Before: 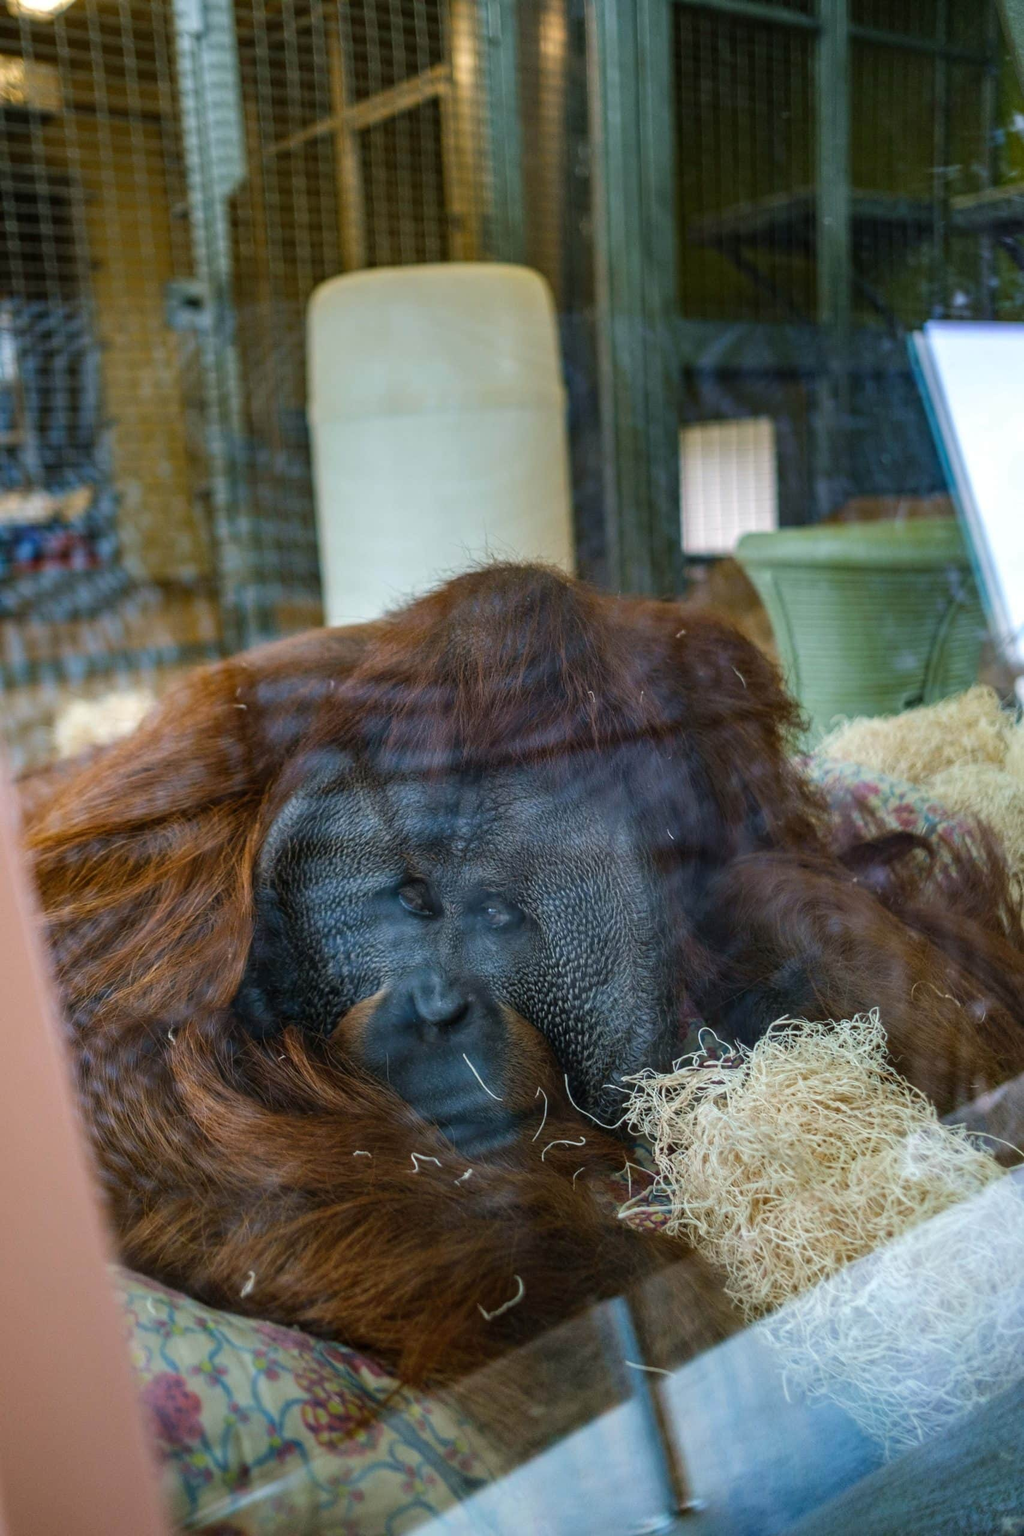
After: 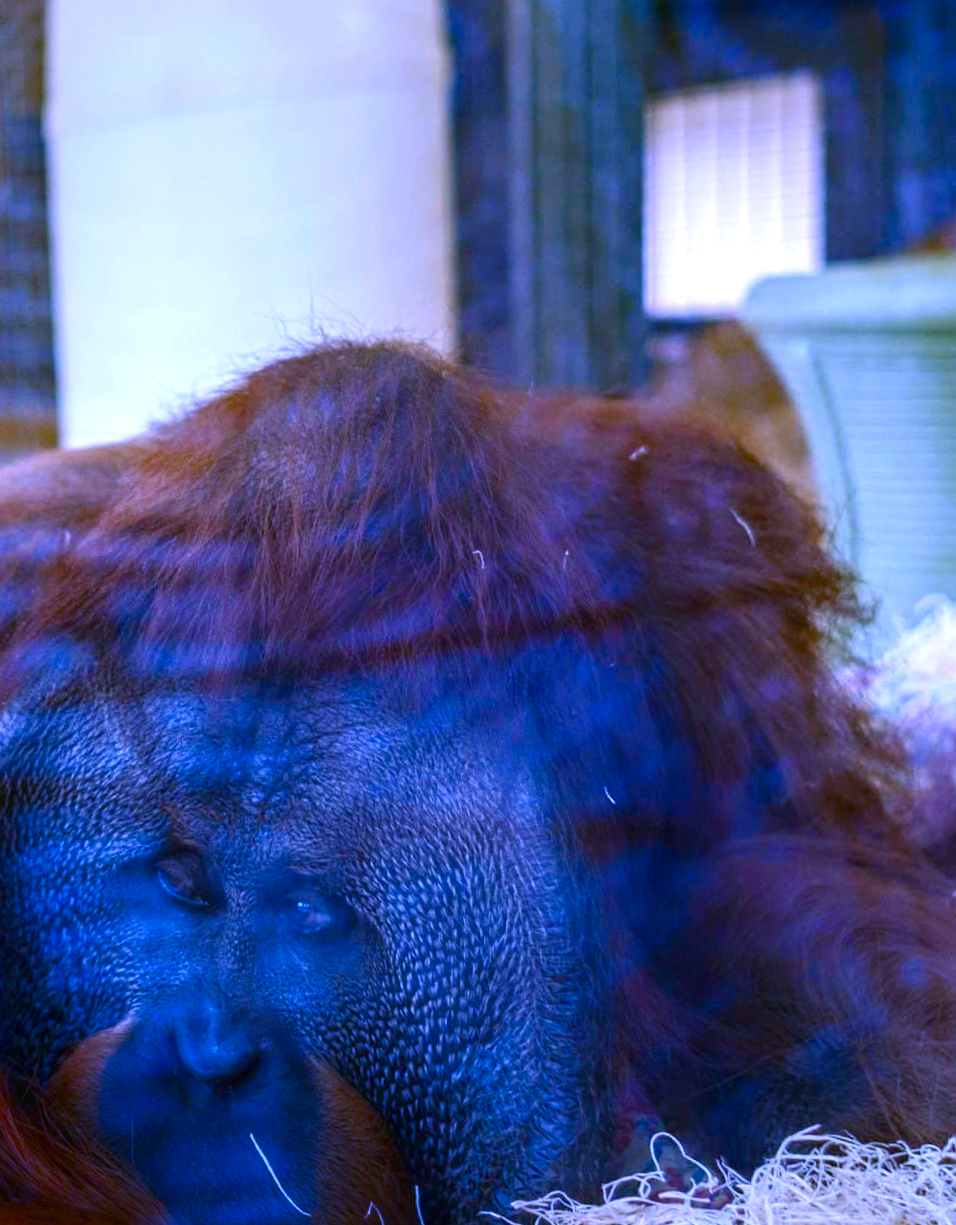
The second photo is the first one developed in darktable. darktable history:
crop and rotate: left 22.13%, top 22.054%, right 22.026%, bottom 22.102%
white balance: red 0.98, blue 1.61
exposure: black level correction 0, exposure 0.5 EV, compensate exposure bias true, compensate highlight preservation false
color balance rgb: perceptual saturation grading › global saturation 20%, perceptual saturation grading › highlights -25%, perceptual saturation grading › shadows 50%
shadows and highlights: shadows -70, highlights 35, soften with gaussian
rotate and perspective: rotation 1.69°, lens shift (vertical) -0.023, lens shift (horizontal) -0.291, crop left 0.025, crop right 0.988, crop top 0.092, crop bottom 0.842
graduated density: rotation -180°, offset 24.95
